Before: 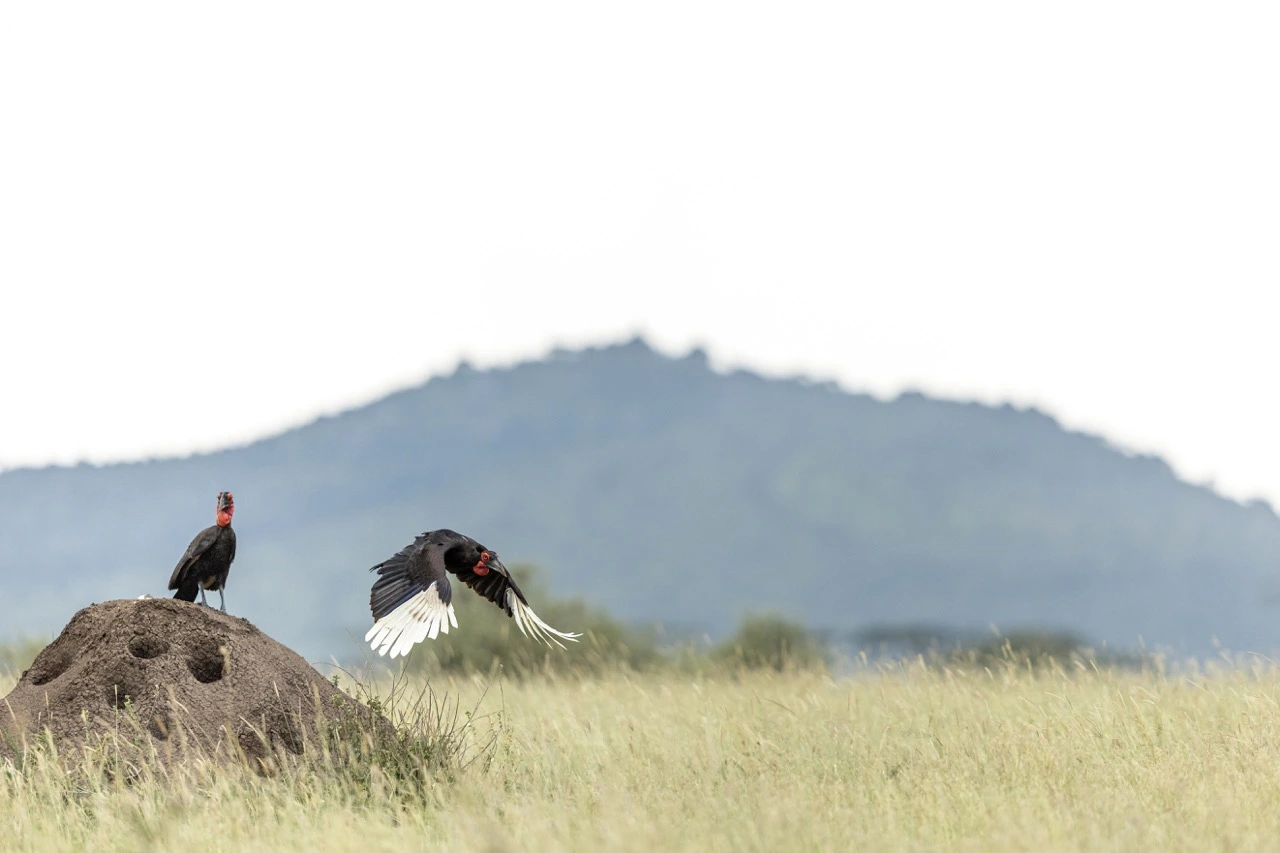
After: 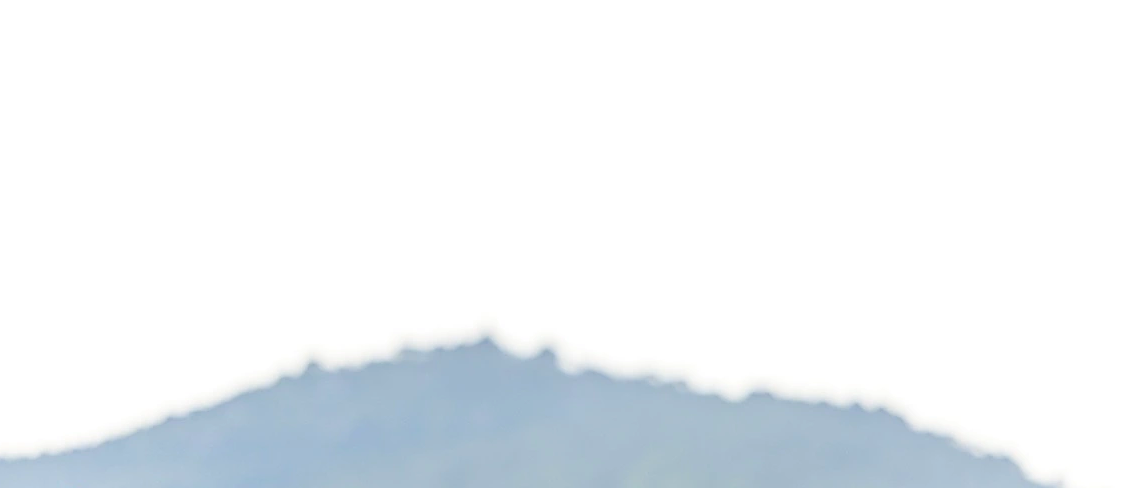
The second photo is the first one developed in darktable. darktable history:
rgb levels: levels [[0.027, 0.429, 0.996], [0, 0.5, 1], [0, 0.5, 1]]
crop and rotate: left 11.812%, bottom 42.776%
sharpen: on, module defaults
